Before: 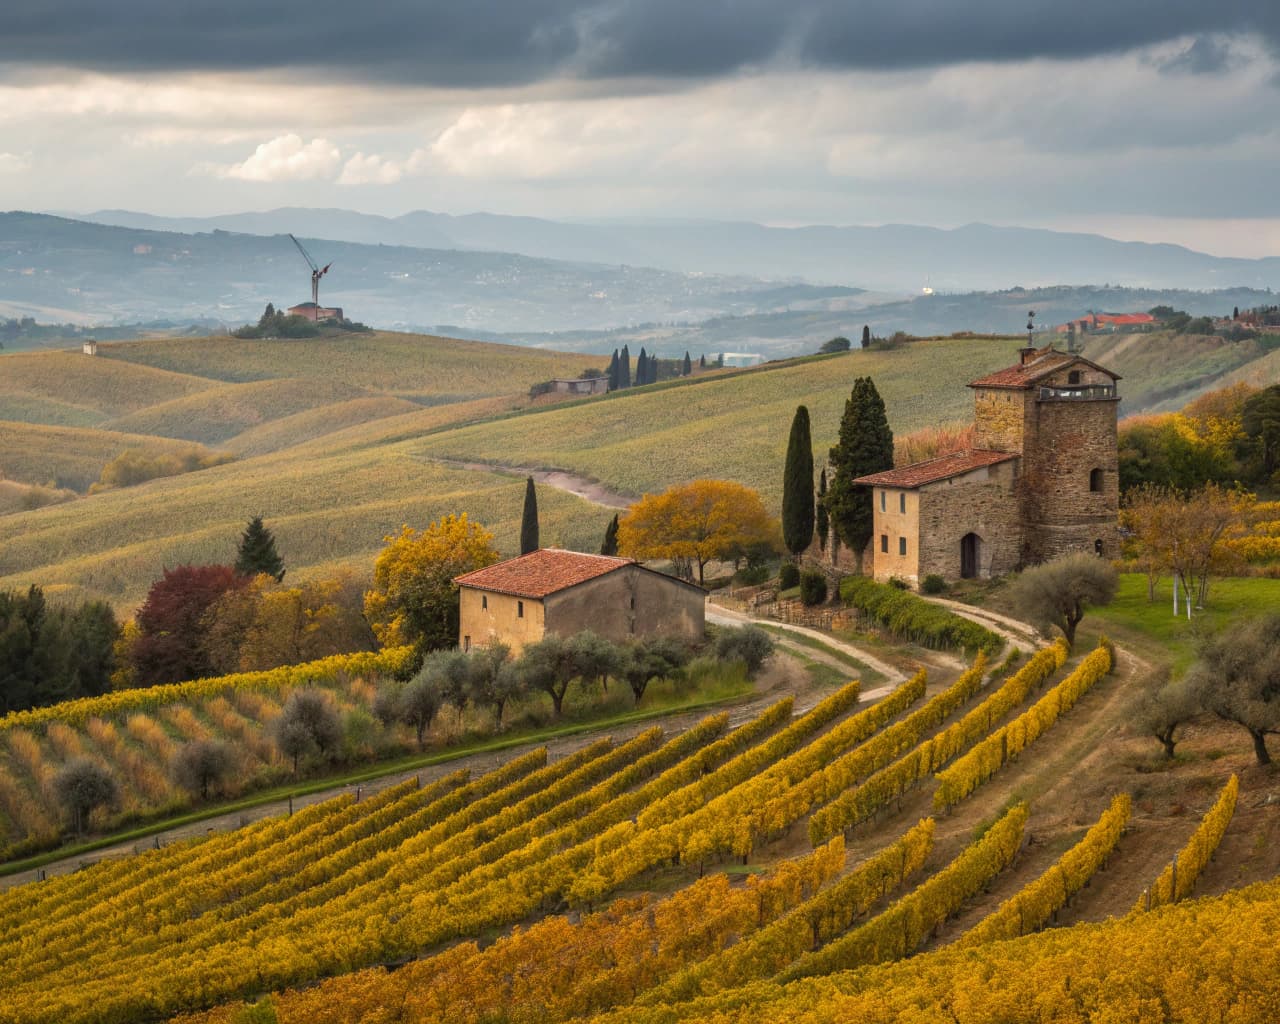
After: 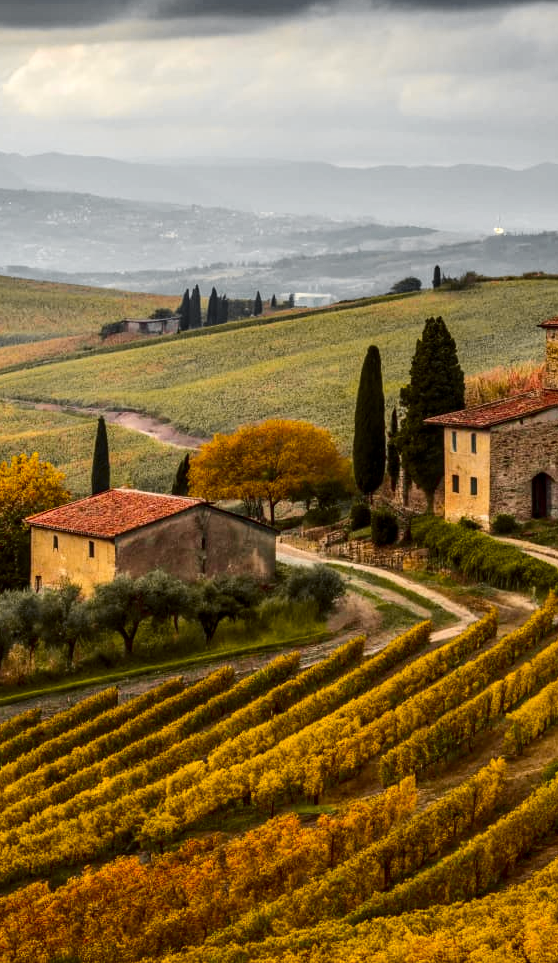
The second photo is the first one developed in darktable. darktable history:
crop: left 33.53%, top 5.941%, right 22.838%
tone curve: curves: ch0 [(0, 0.012) (0.036, 0.035) (0.274, 0.288) (0.504, 0.536) (0.844, 0.84) (1, 0.983)]; ch1 [(0, 0) (0.389, 0.403) (0.462, 0.486) (0.499, 0.498) (0.511, 0.502) (0.536, 0.547) (0.579, 0.578) (0.626, 0.645) (0.749, 0.781) (1, 1)]; ch2 [(0, 0) (0.457, 0.486) (0.5, 0.5) (0.557, 0.561) (0.614, 0.622) (0.704, 0.732) (1, 1)], color space Lab, independent channels, preserve colors none
contrast brightness saturation: contrast 0.21, brightness -0.103, saturation 0.209
local contrast: on, module defaults
